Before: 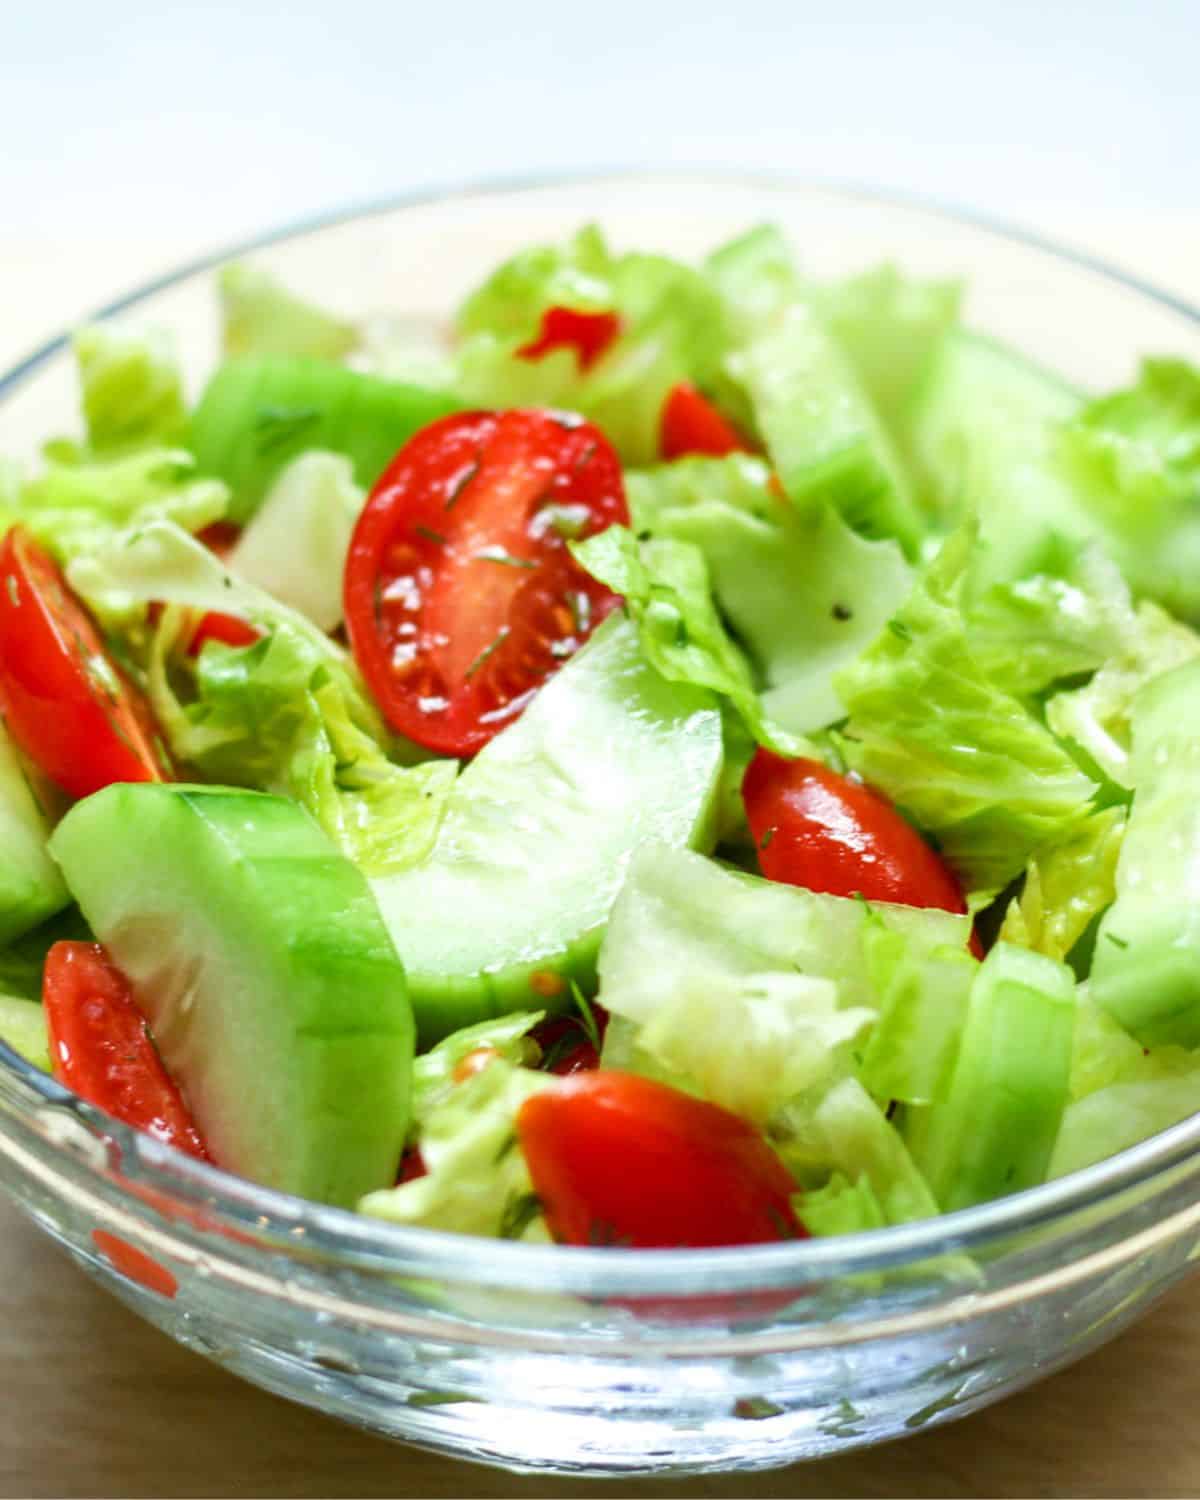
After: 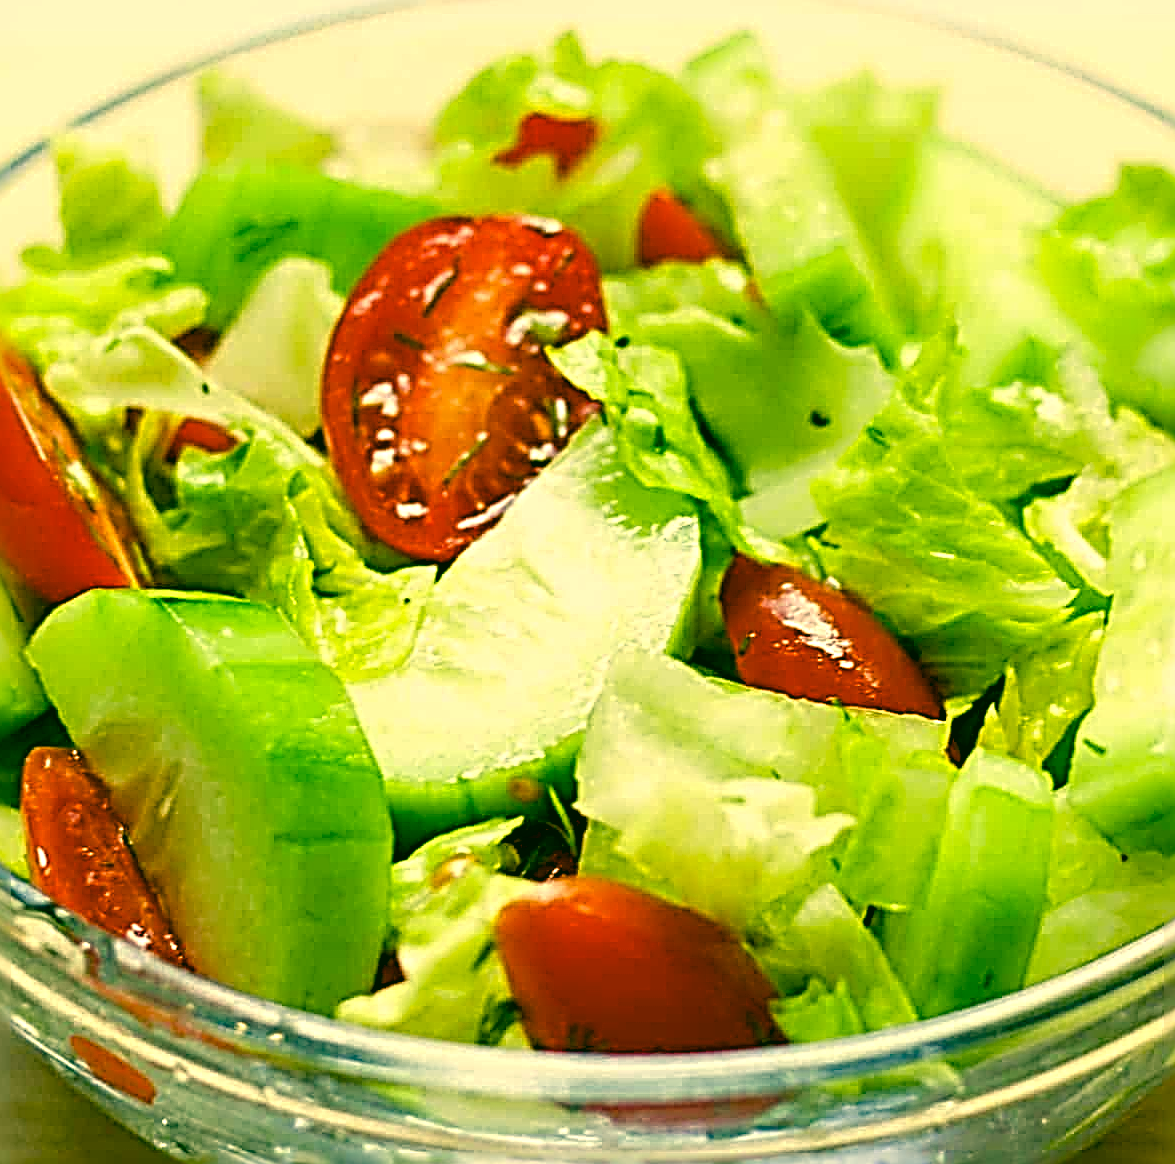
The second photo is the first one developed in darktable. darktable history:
crop and rotate: left 1.837%, top 12.95%, right 0.239%, bottom 9.42%
sharpen: radius 4.001, amount 1.999
color correction: highlights a* 5.67, highlights b* 33.22, shadows a* -26.51, shadows b* 3.84
color balance rgb: shadows lift › luminance -10.095%, perceptual saturation grading › global saturation 20%, perceptual saturation grading › highlights -25.009%, perceptual saturation grading › shadows 49.809%, global vibrance 14.932%
